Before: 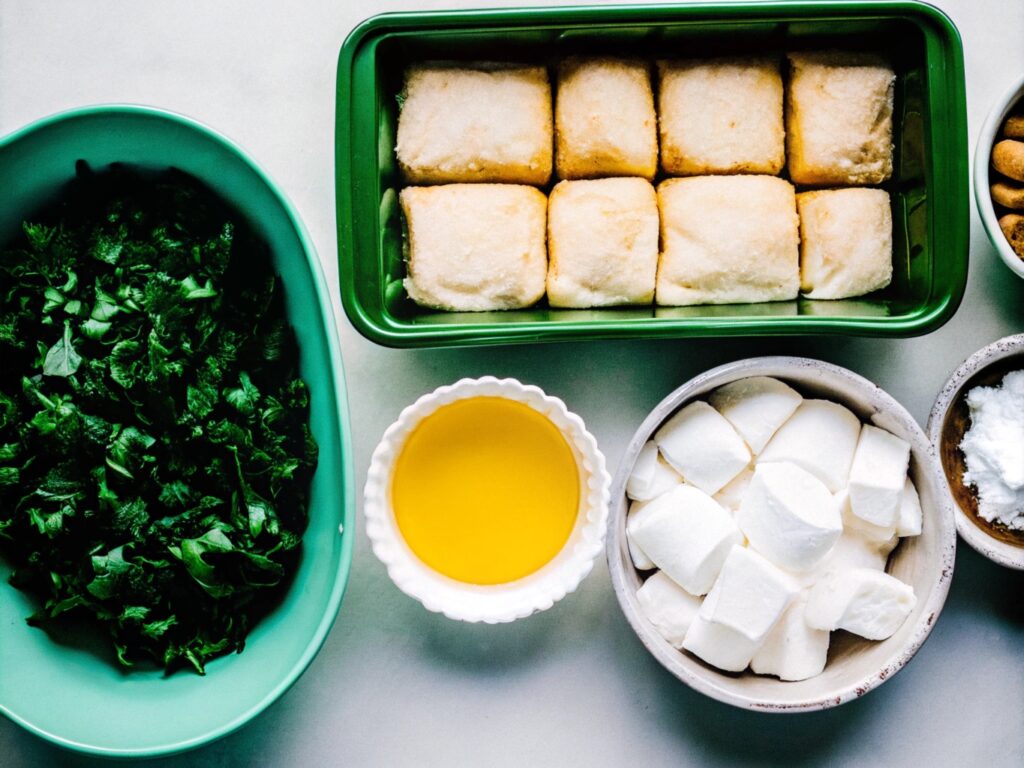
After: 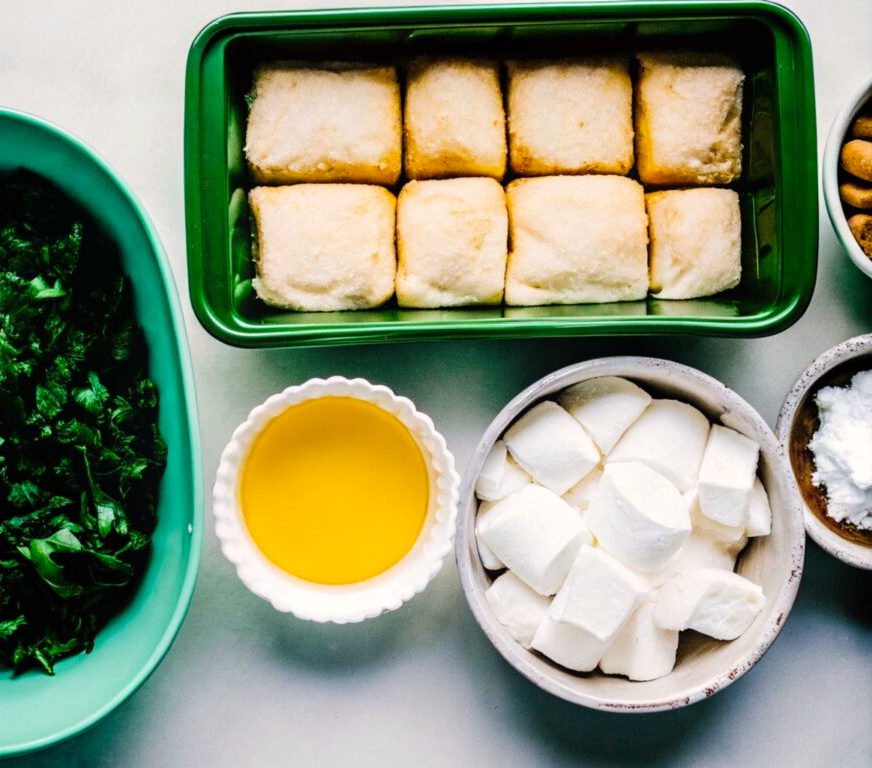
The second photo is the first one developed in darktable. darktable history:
color correction: highlights a* 0.609, highlights b* 2.85, saturation 1.1
crop and rotate: left 14.78%
